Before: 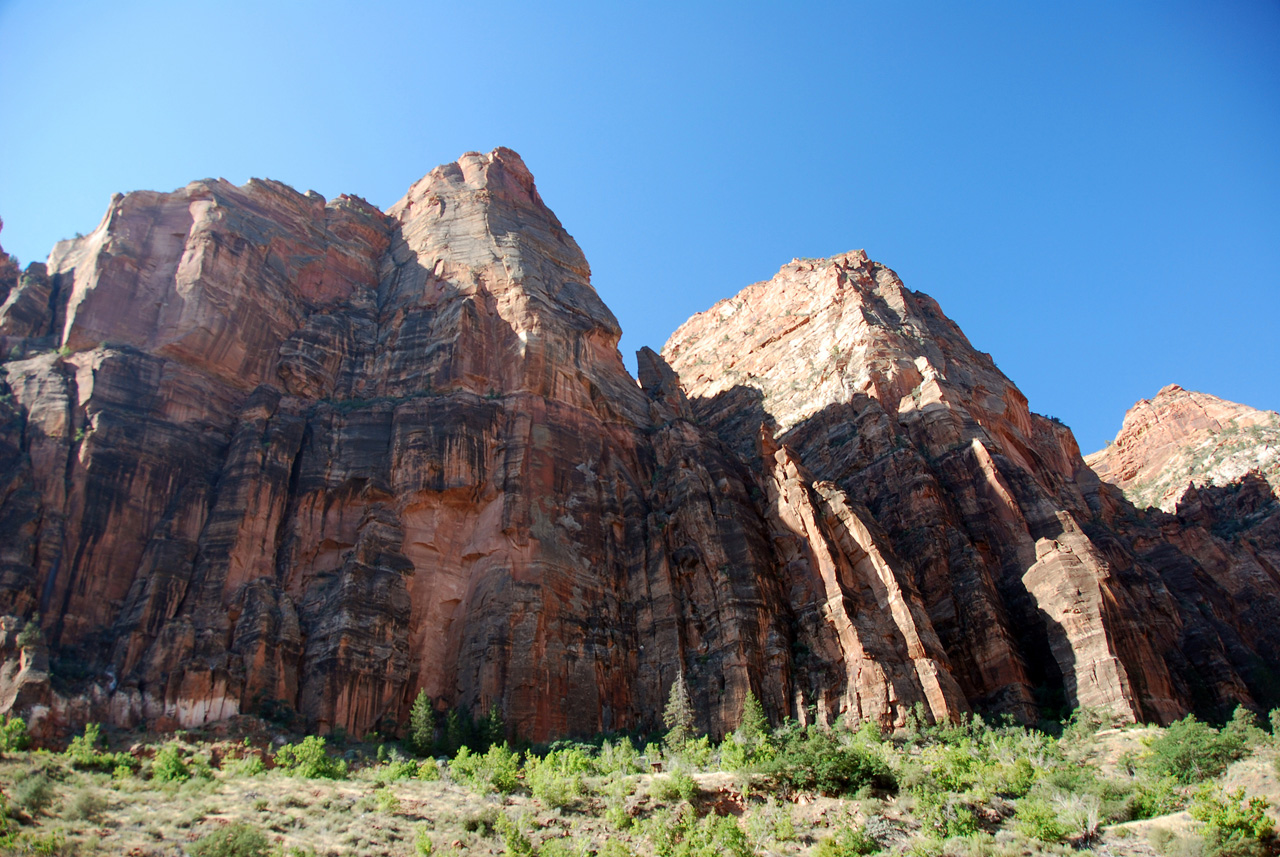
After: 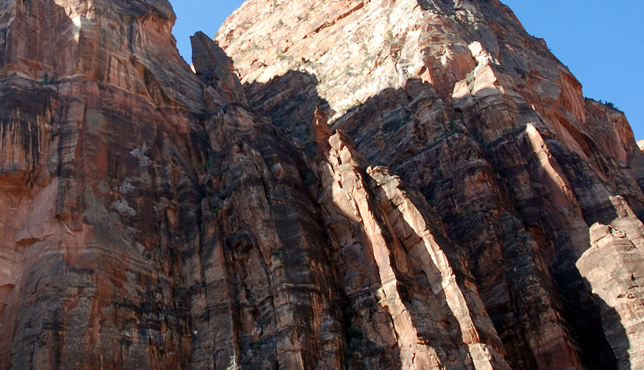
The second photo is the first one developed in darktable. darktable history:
shadows and highlights: shadows 12.83, white point adjustment 1.22, highlights color adjustment 78.76%, soften with gaussian
contrast brightness saturation: saturation -0.046
crop: left 34.881%, top 36.783%, right 14.792%, bottom 20.042%
